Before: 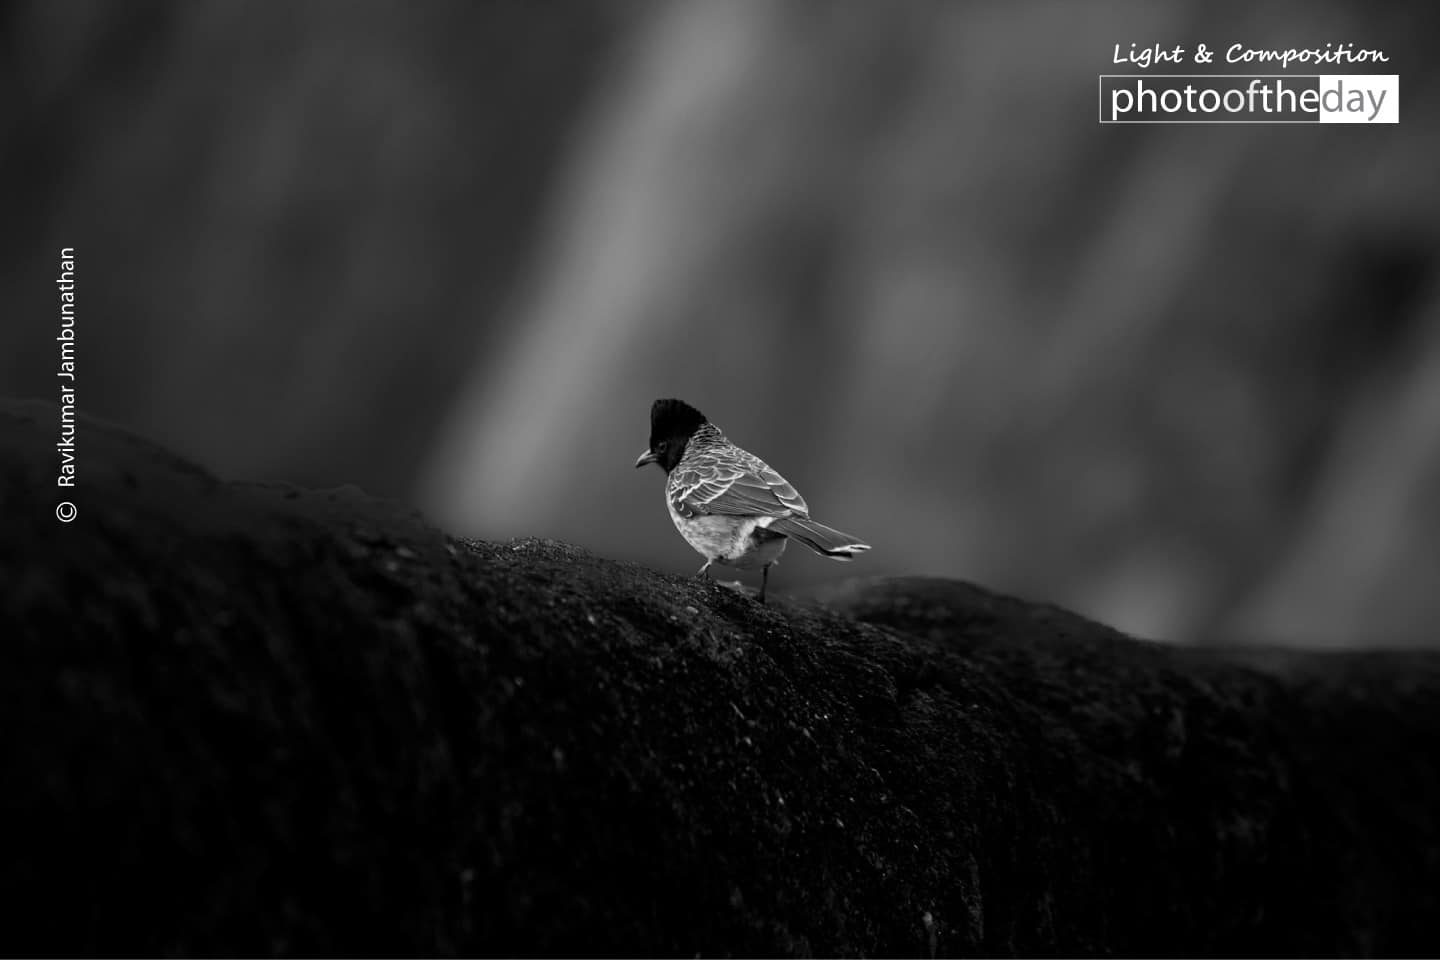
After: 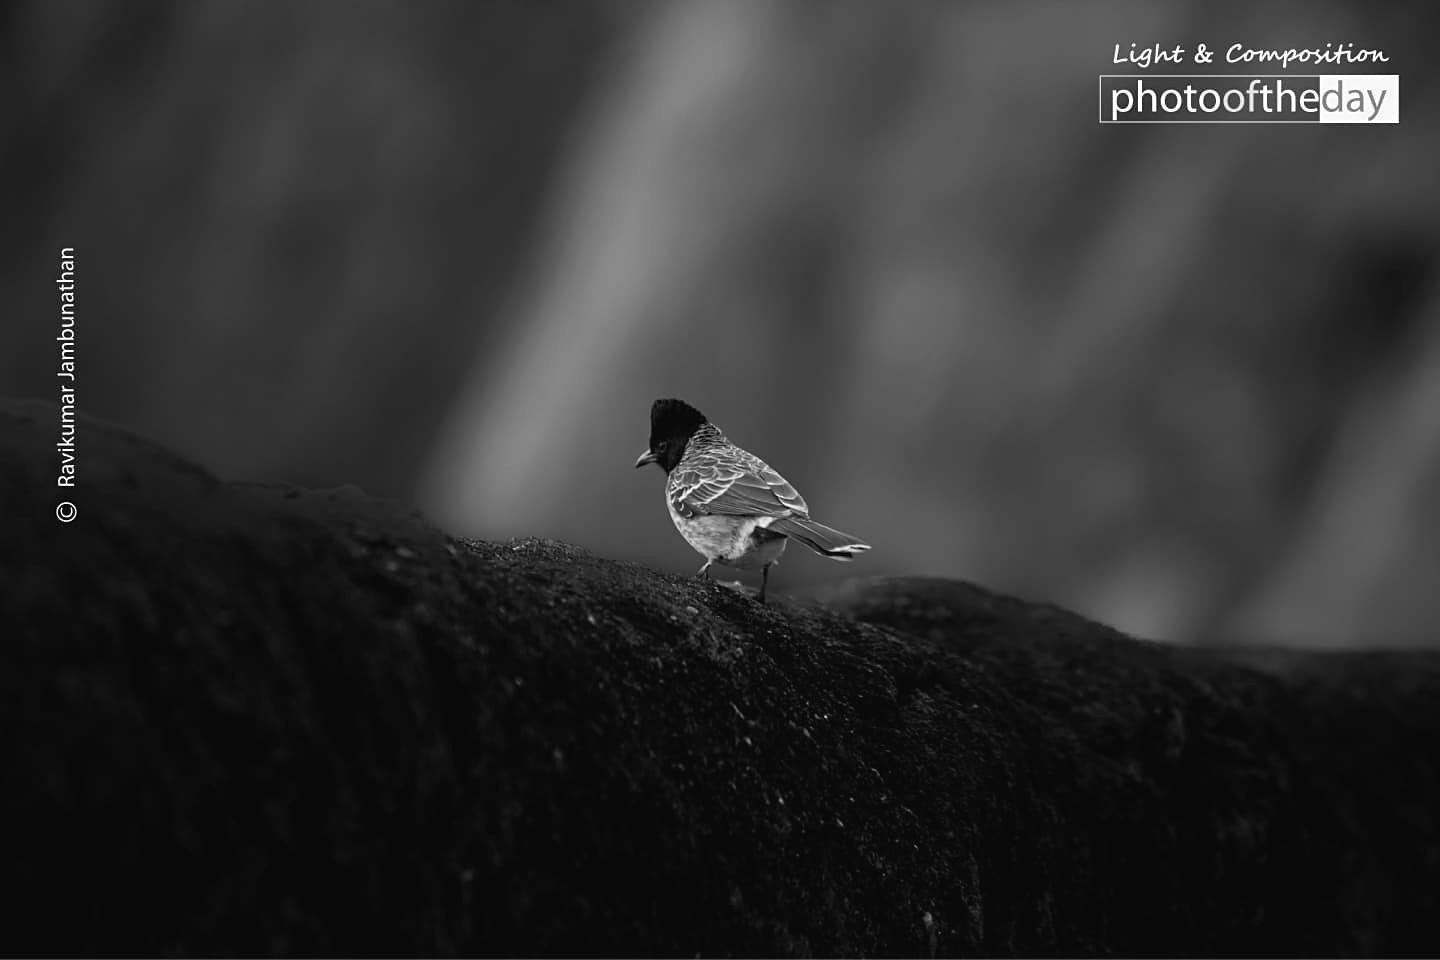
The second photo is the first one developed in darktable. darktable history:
sharpen: amount 0.2
contrast brightness saturation: contrast -0.05, saturation -0.41
